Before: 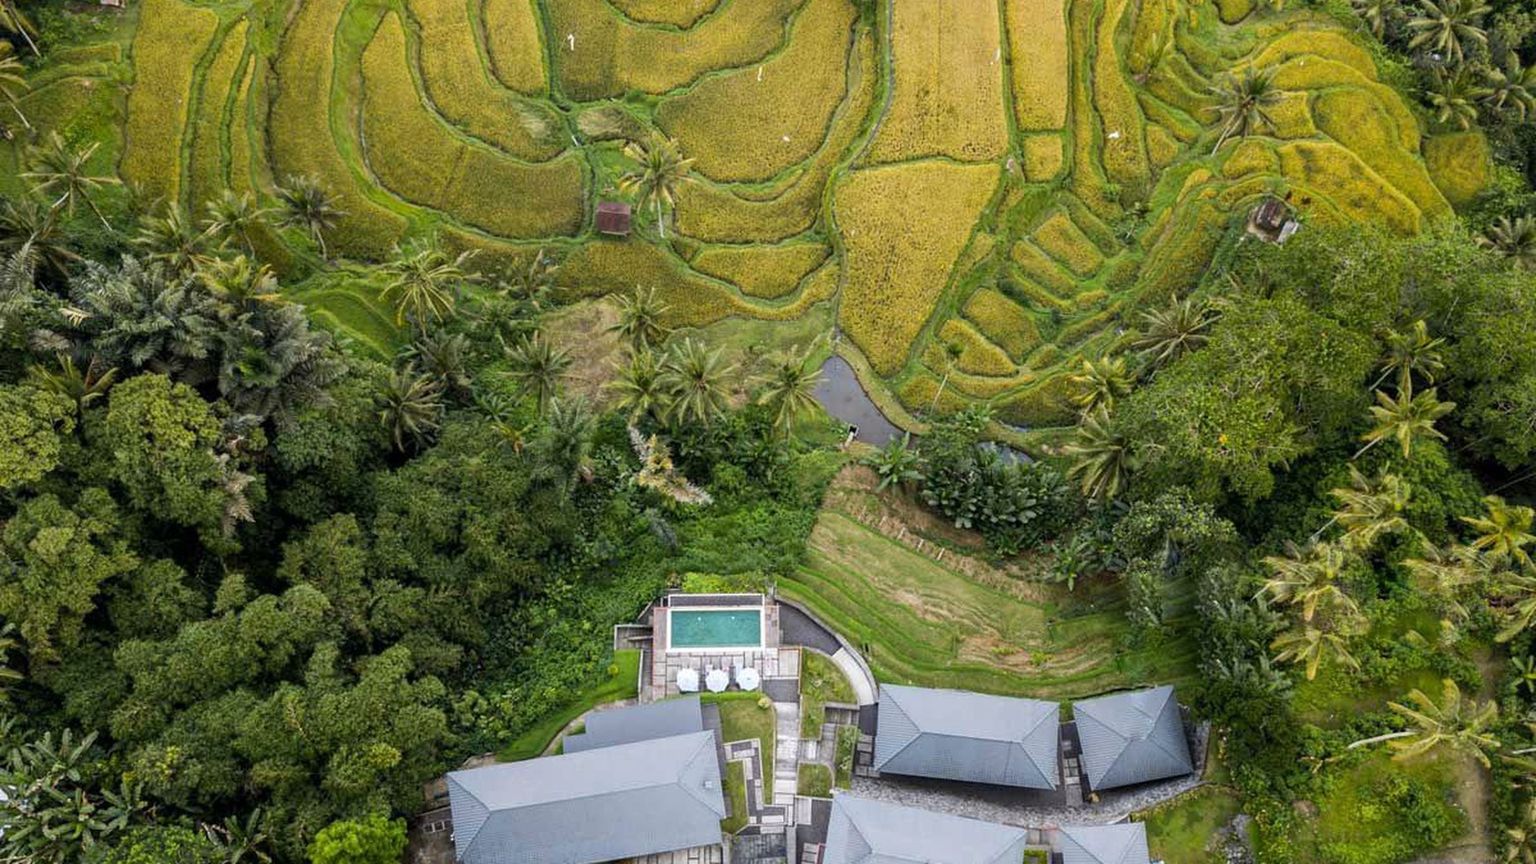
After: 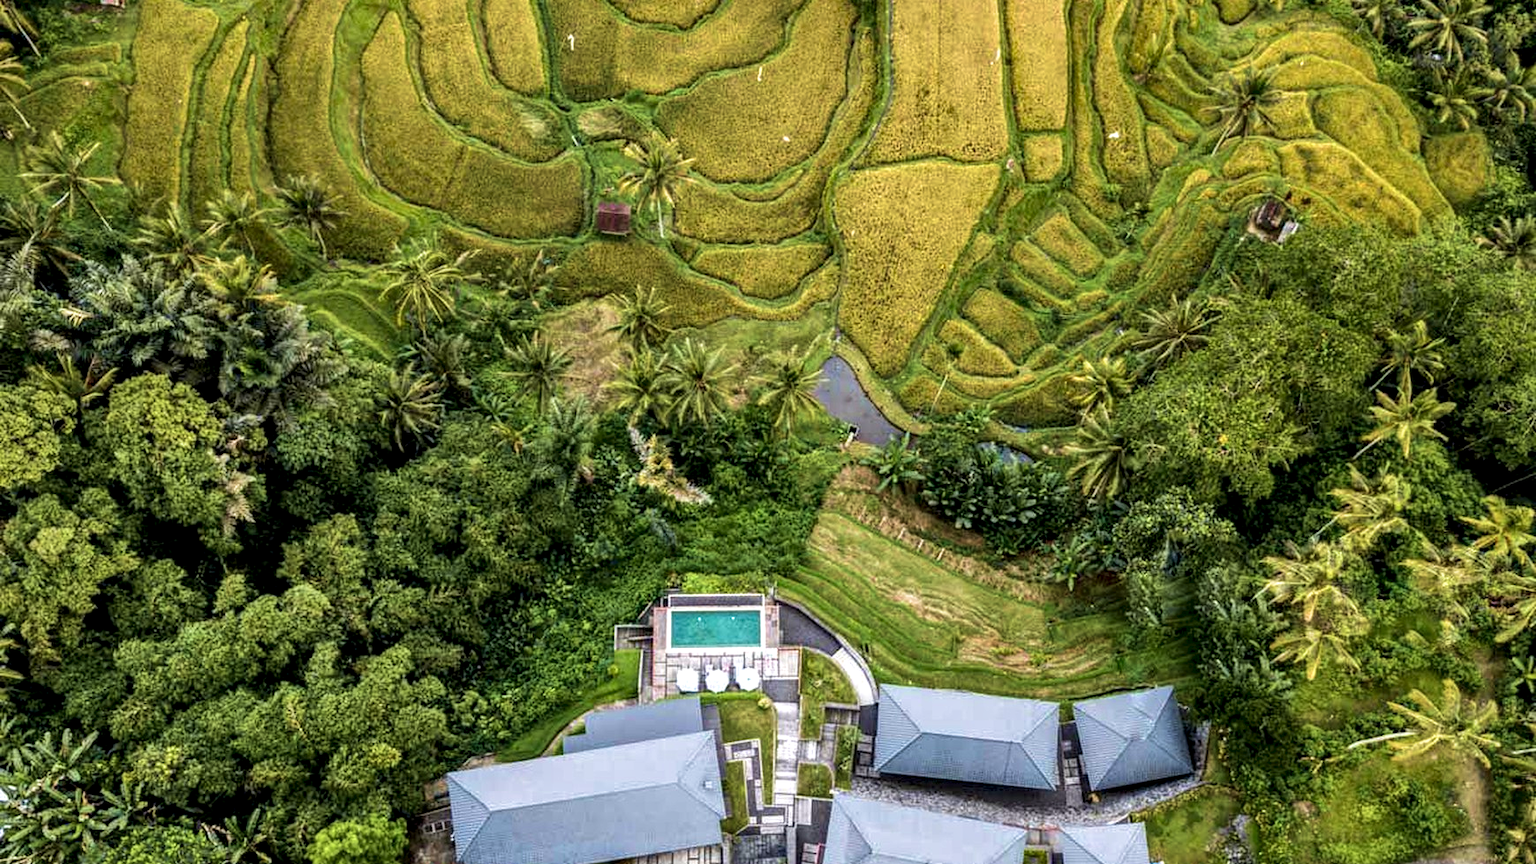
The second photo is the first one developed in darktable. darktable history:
shadows and highlights: soften with gaussian
velvia: strength 44.71%
local contrast: detail 160%
